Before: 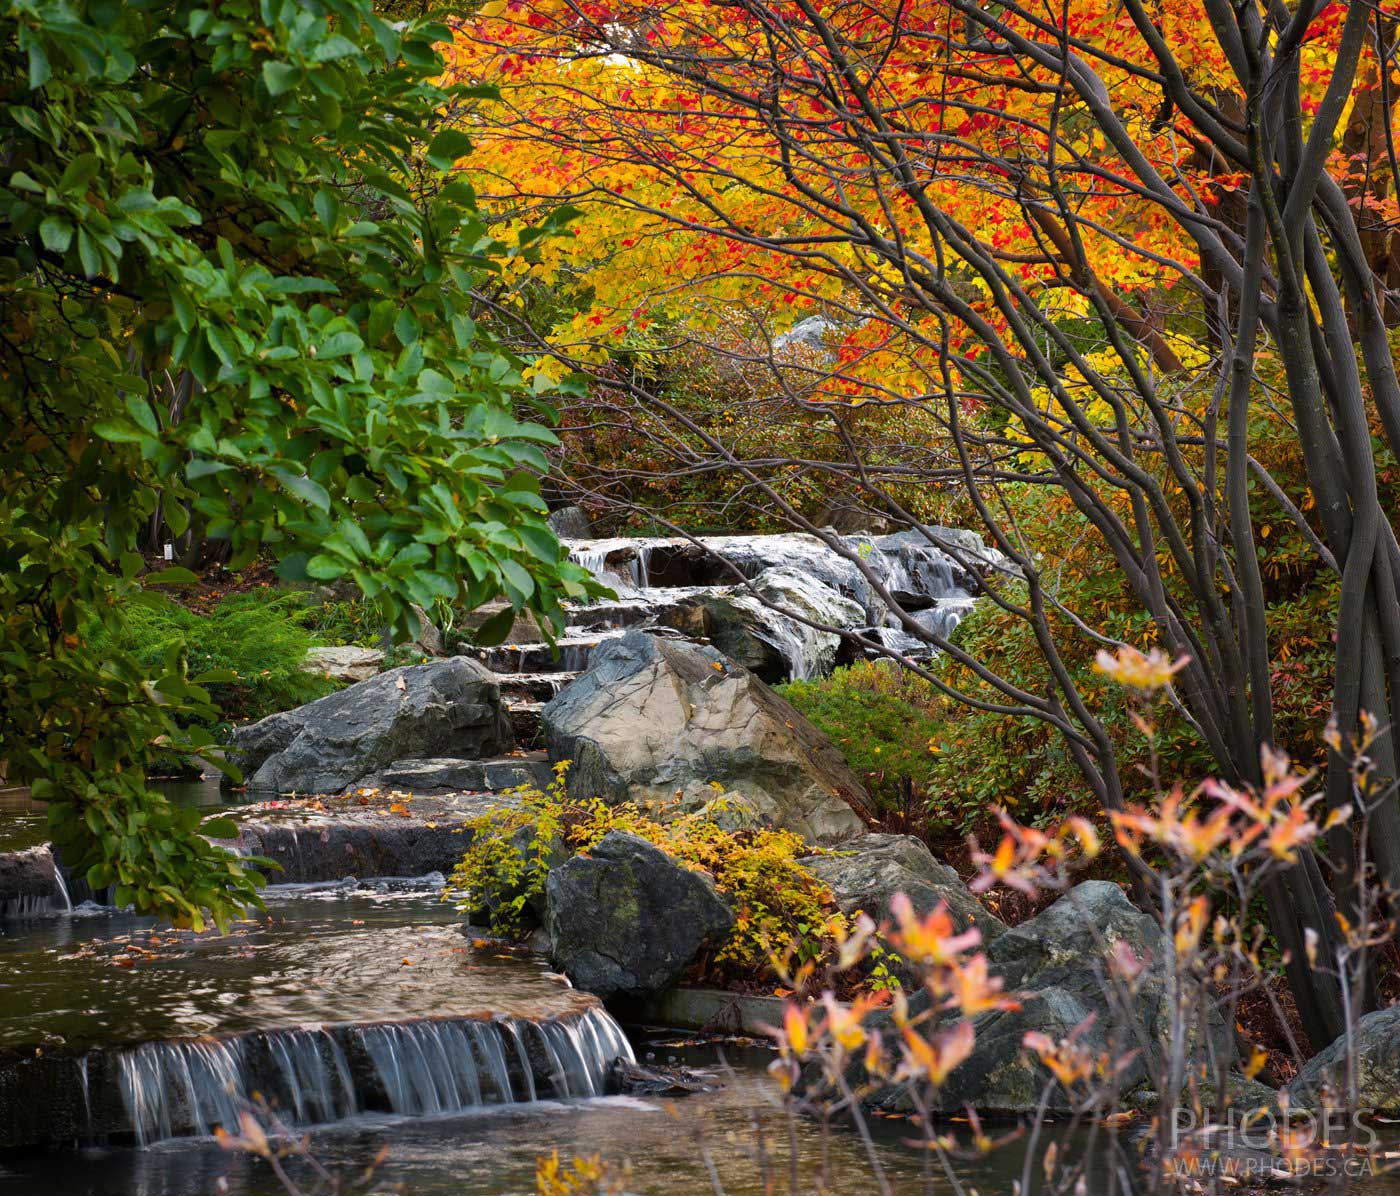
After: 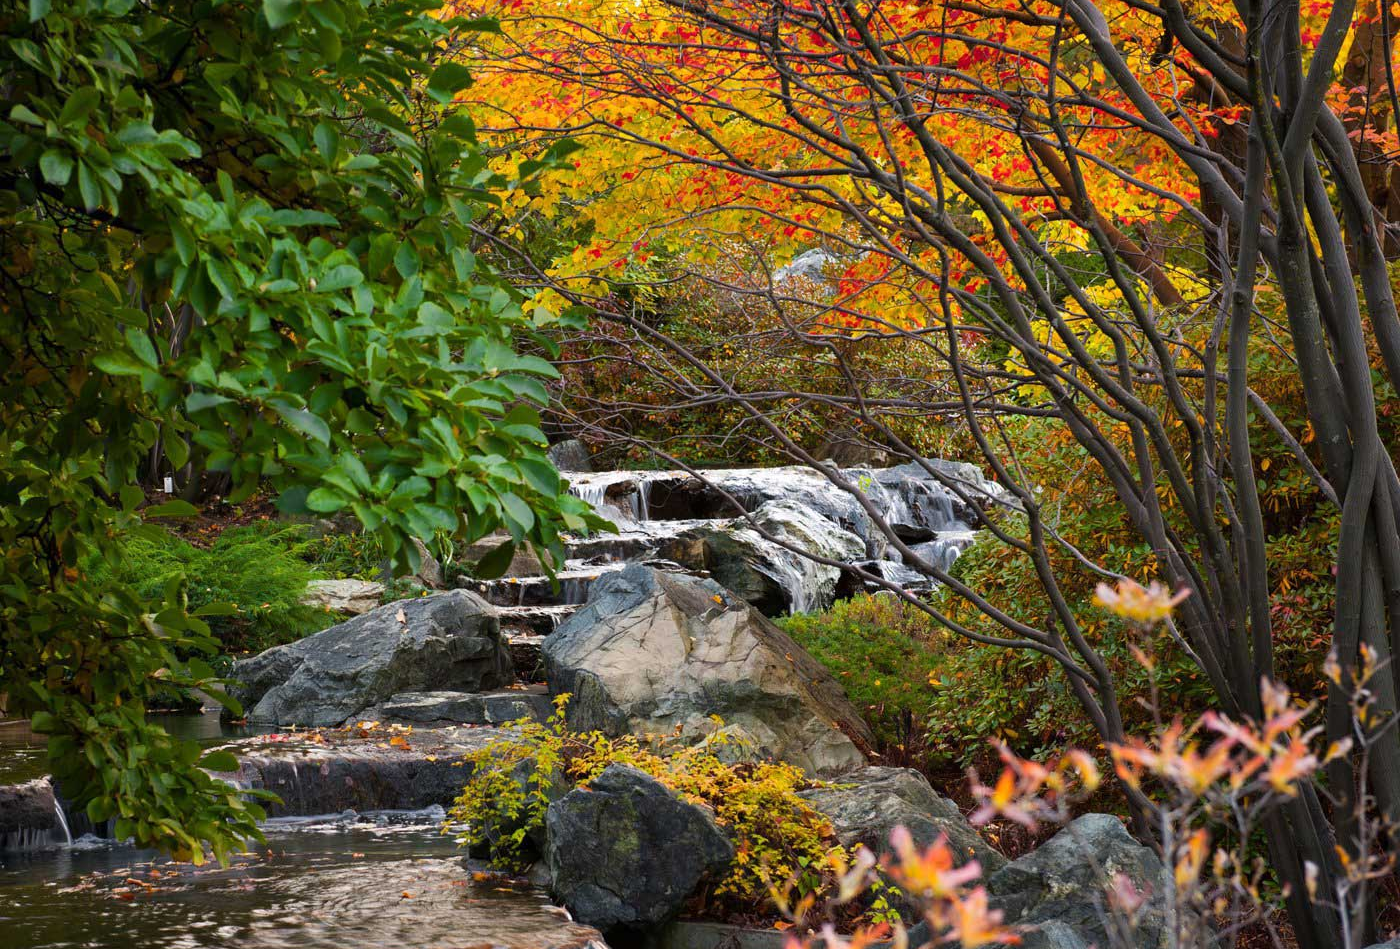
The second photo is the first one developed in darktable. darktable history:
crop and rotate: top 5.656%, bottom 14.978%
